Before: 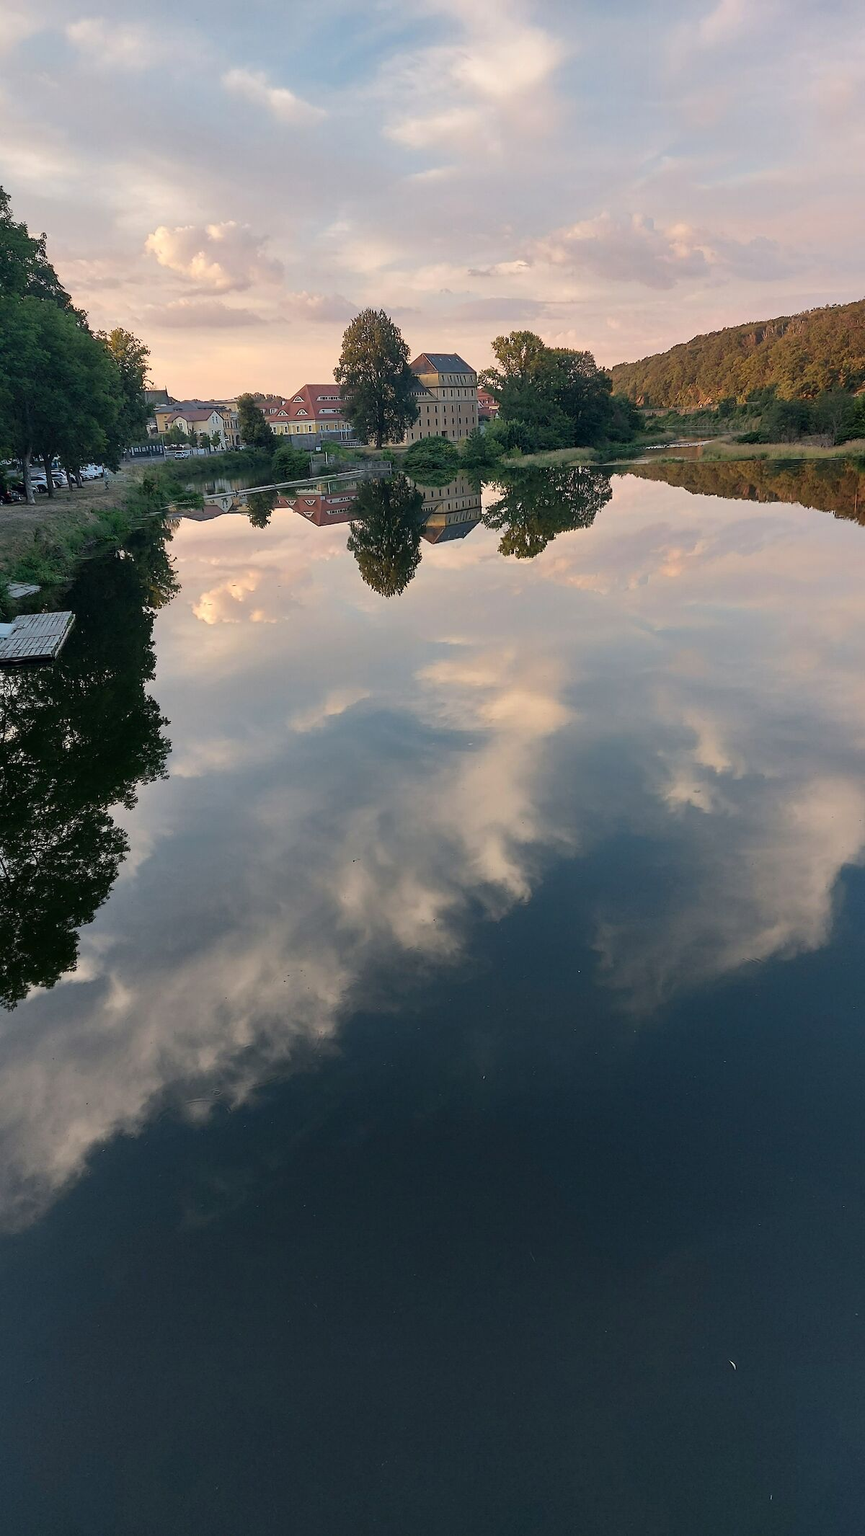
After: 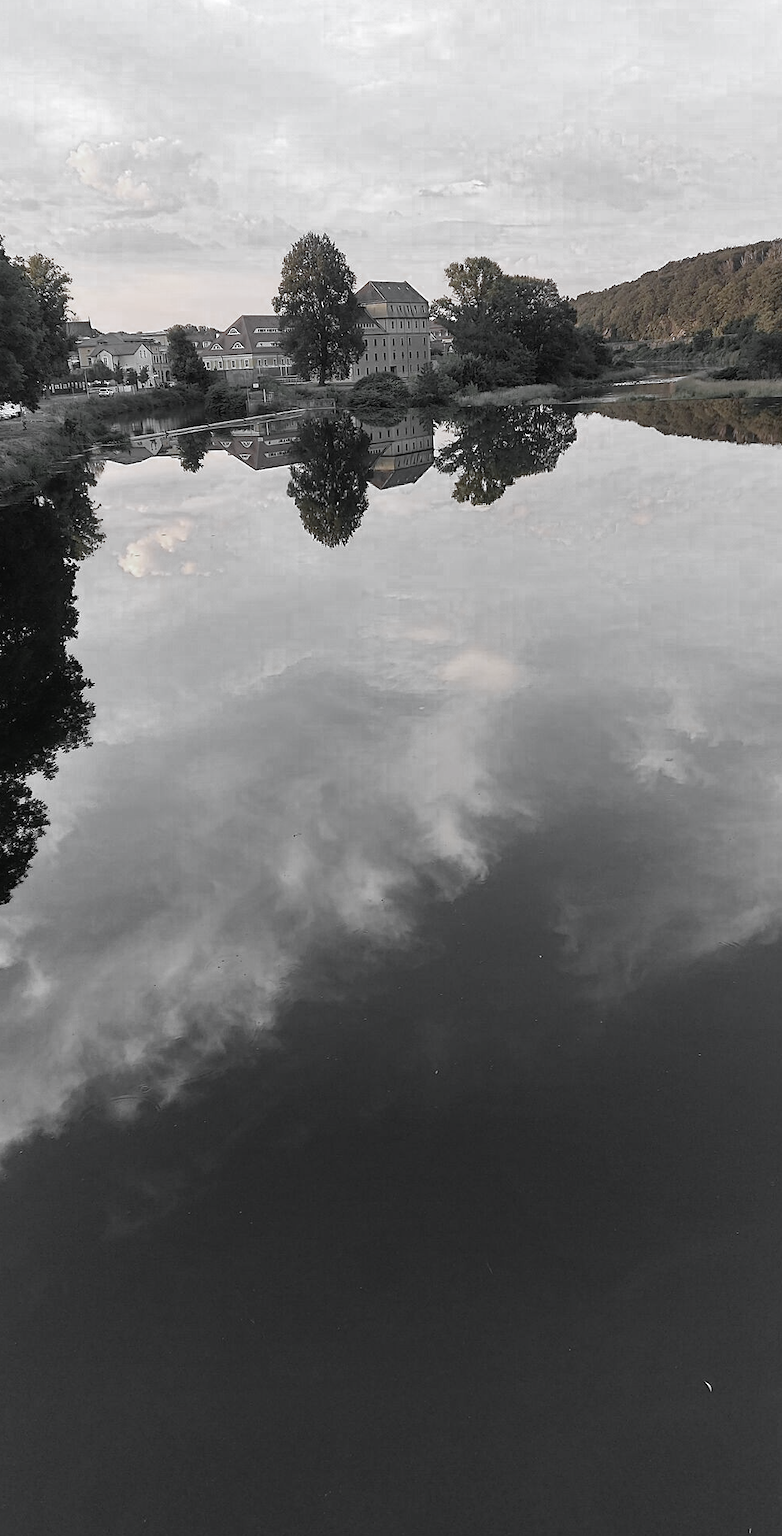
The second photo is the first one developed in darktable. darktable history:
crop: left 9.807%, top 6.259%, right 7.334%, bottom 2.177%
color zones: curves: ch0 [(0, 0.613) (0.01, 0.613) (0.245, 0.448) (0.498, 0.529) (0.642, 0.665) (0.879, 0.777) (0.99, 0.613)]; ch1 [(0, 0.035) (0.121, 0.189) (0.259, 0.197) (0.415, 0.061) (0.589, 0.022) (0.732, 0.022) (0.857, 0.026) (0.991, 0.053)]
white balance: red 0.926, green 1.003, blue 1.133
